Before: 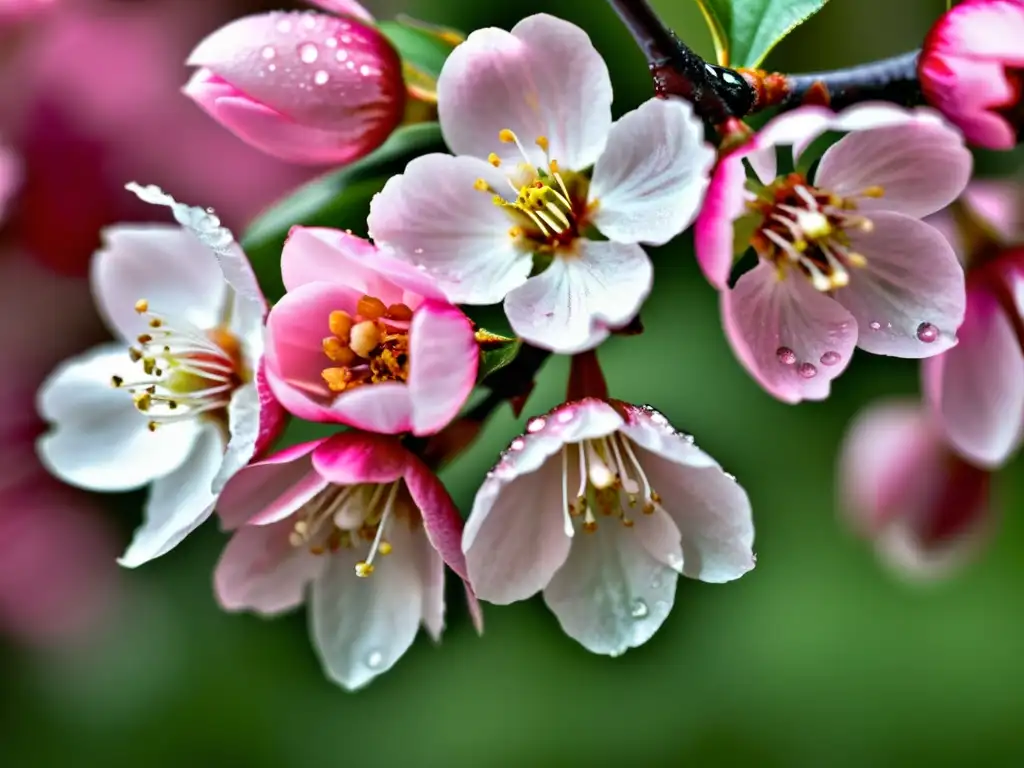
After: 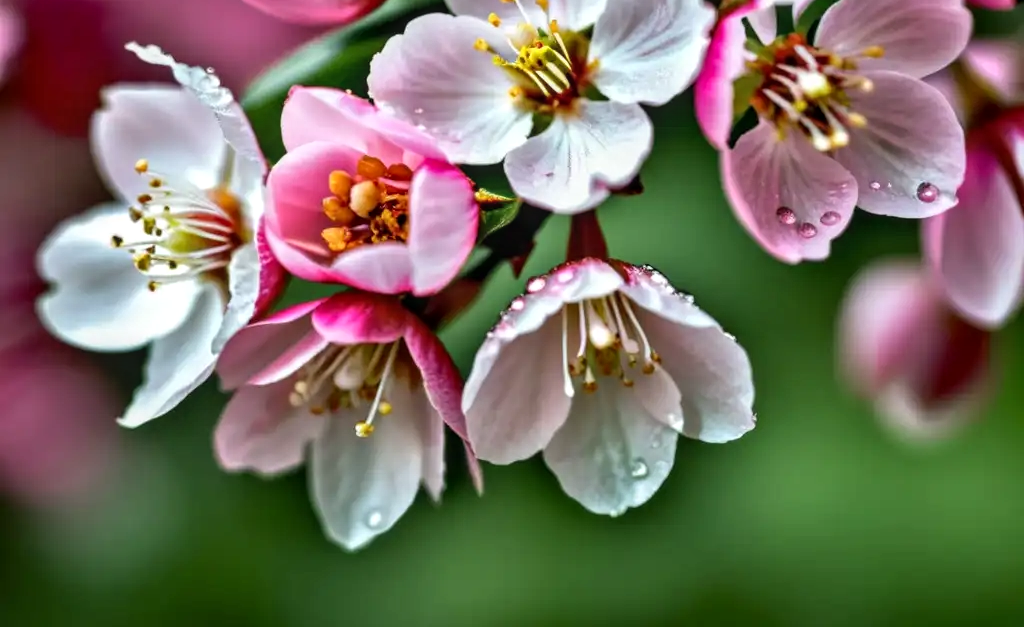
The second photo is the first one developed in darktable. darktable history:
crop and rotate: top 18.237%
local contrast: on, module defaults
